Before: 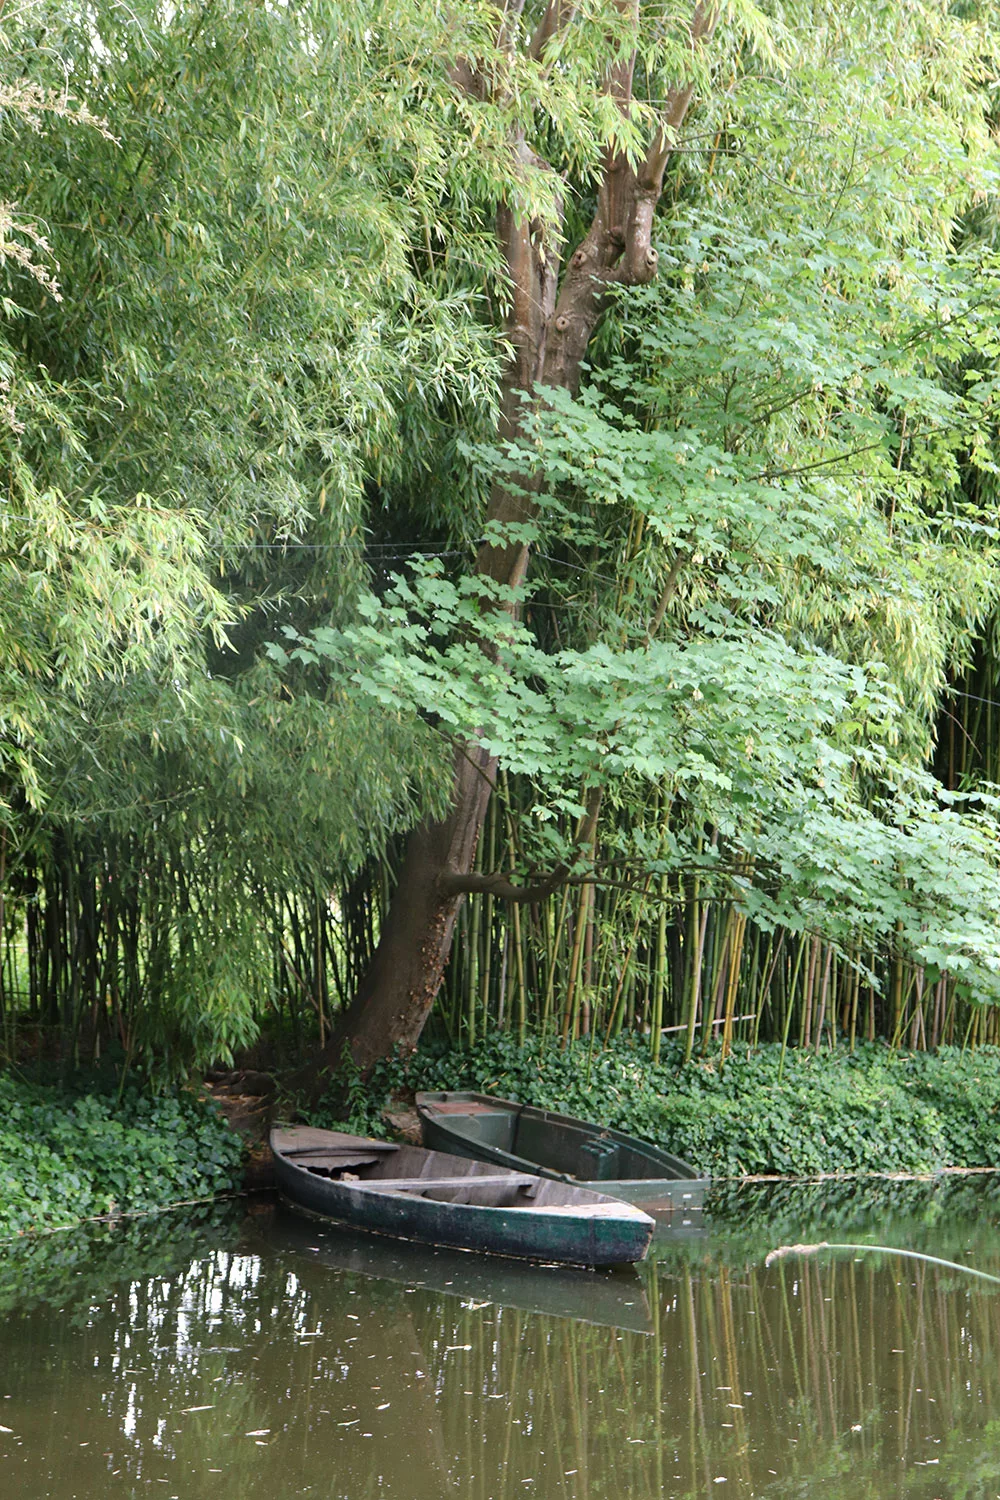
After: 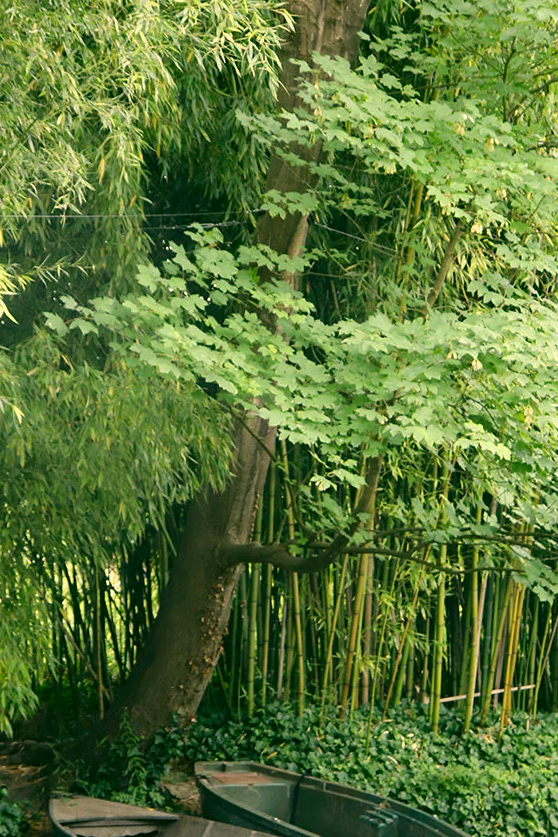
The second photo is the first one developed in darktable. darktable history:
crop and rotate: left 22.13%, top 22.054%, right 22.026%, bottom 22.102%
color correction: highlights a* 5.3, highlights b* 24.26, shadows a* -15.58, shadows b* 4.02
